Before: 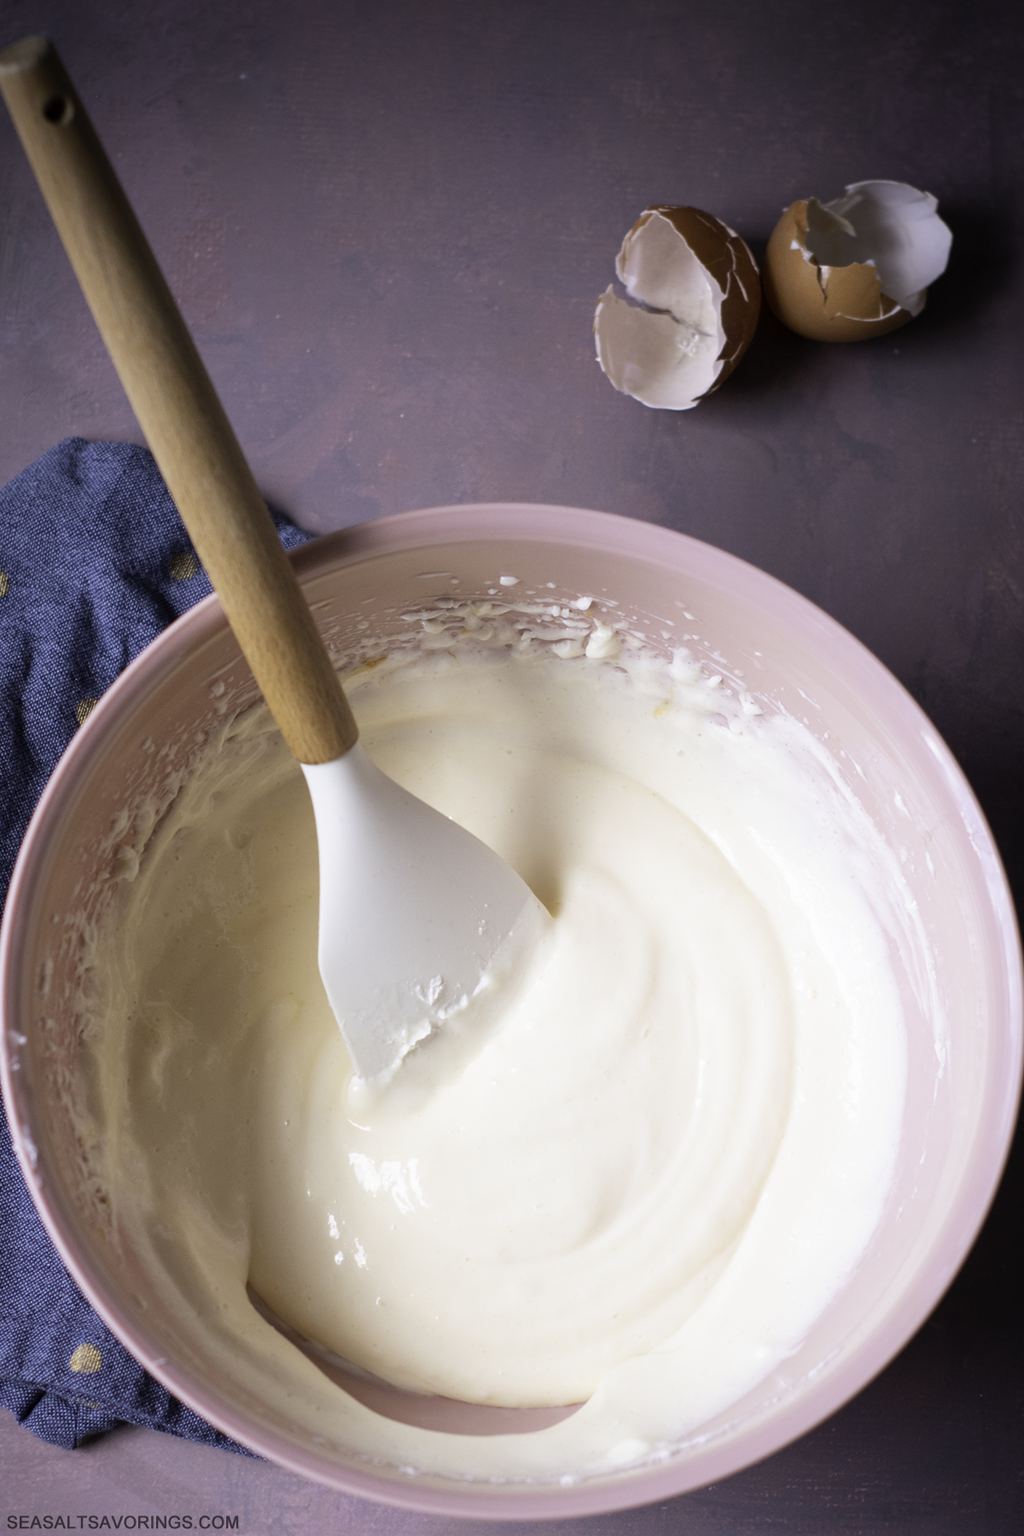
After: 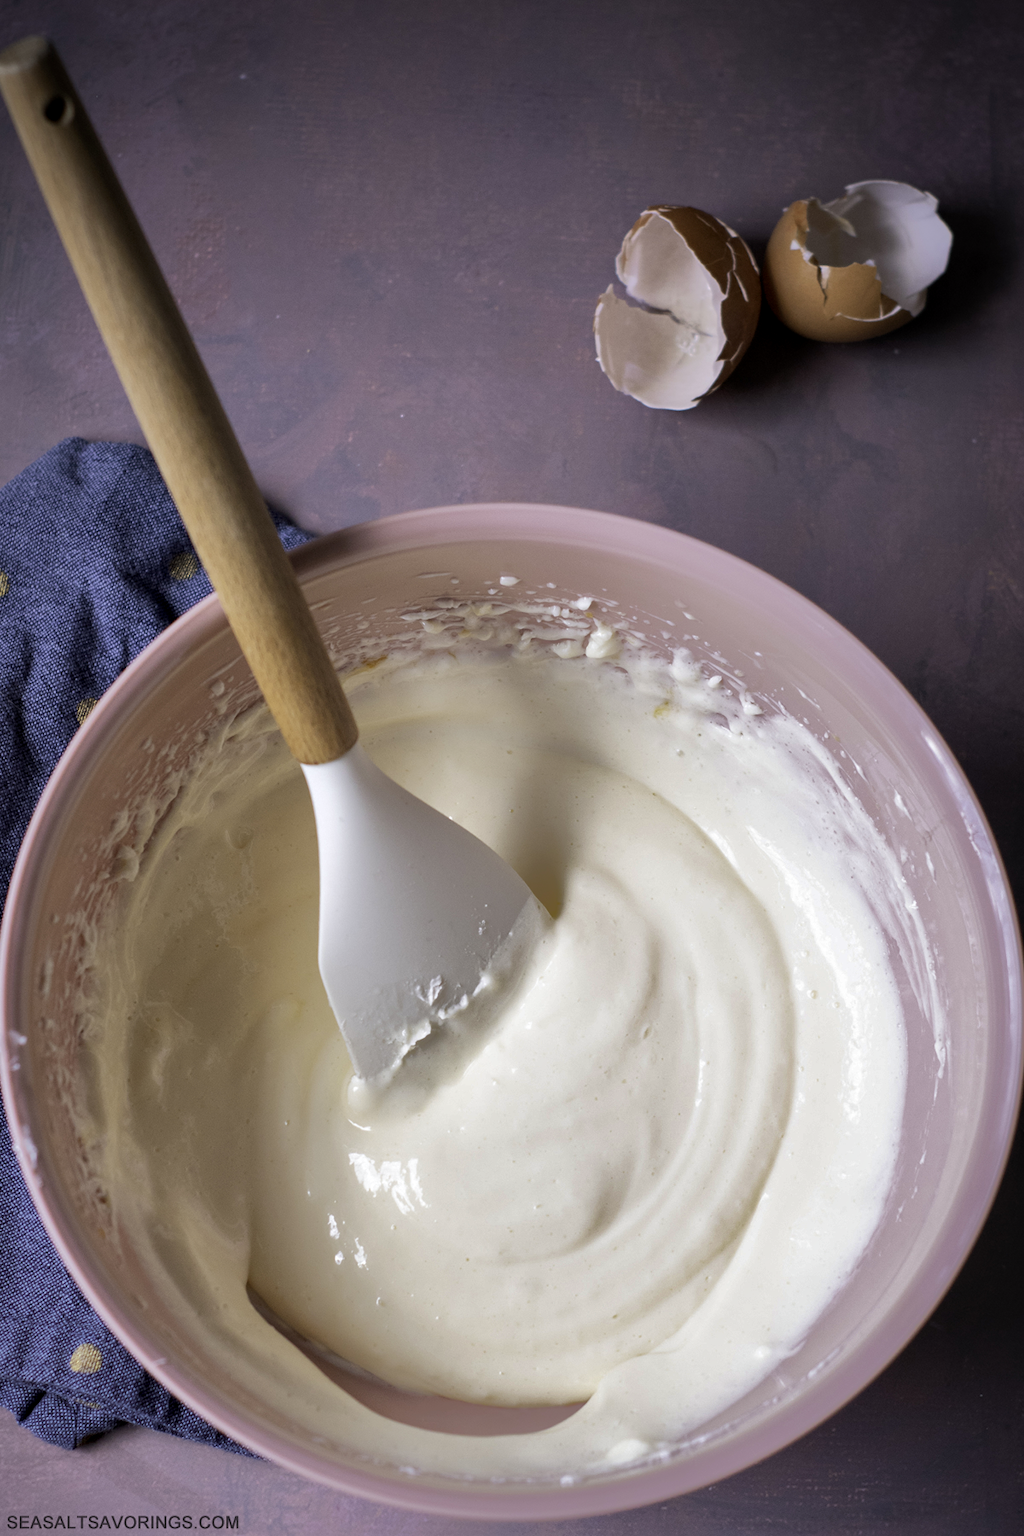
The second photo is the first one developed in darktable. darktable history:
contrast equalizer: octaves 7, y [[0.528 ×6], [0.514 ×6], [0.362 ×6], [0 ×6], [0 ×6]]
exposure: compensate highlight preservation false
shadows and highlights: shadows 25, highlights -70
